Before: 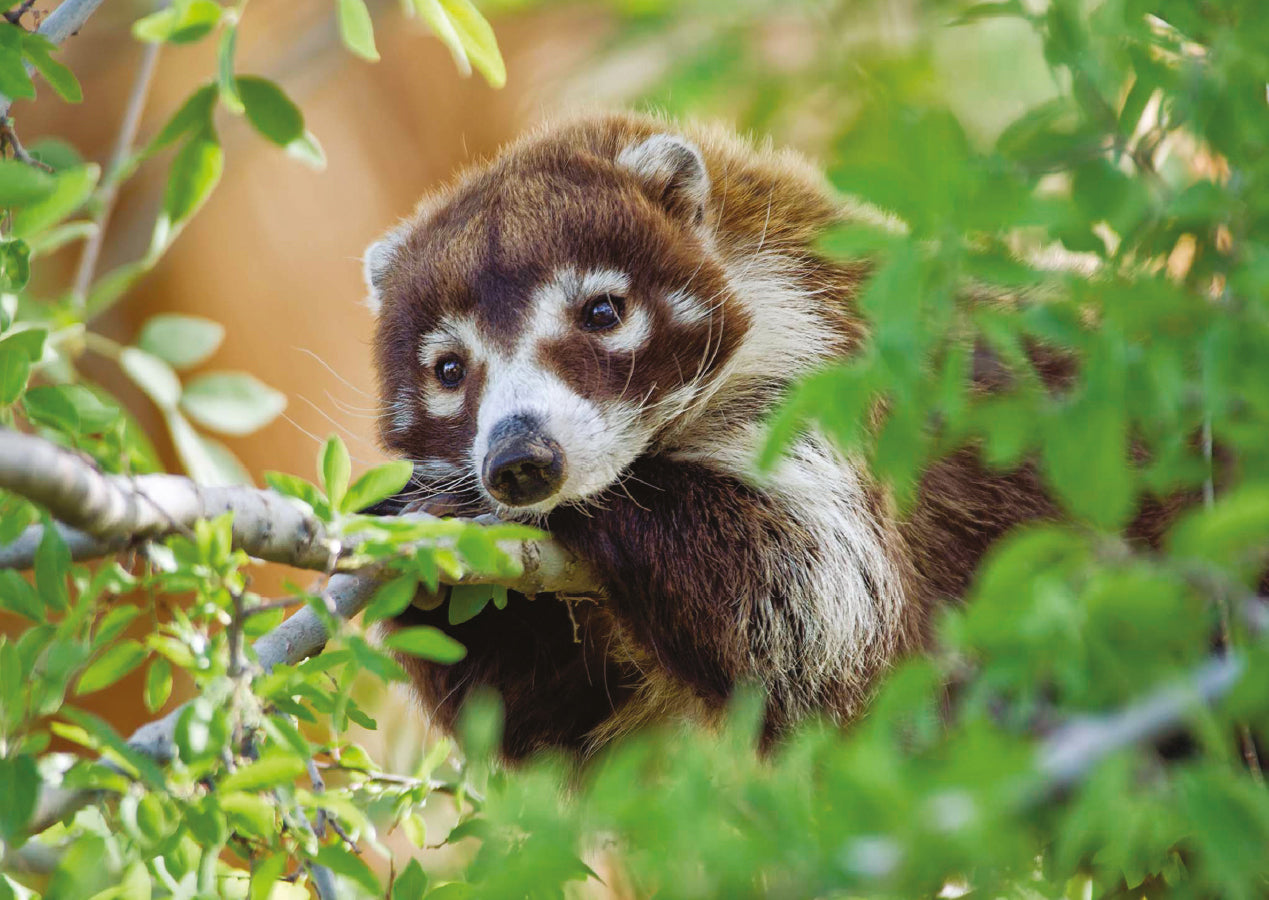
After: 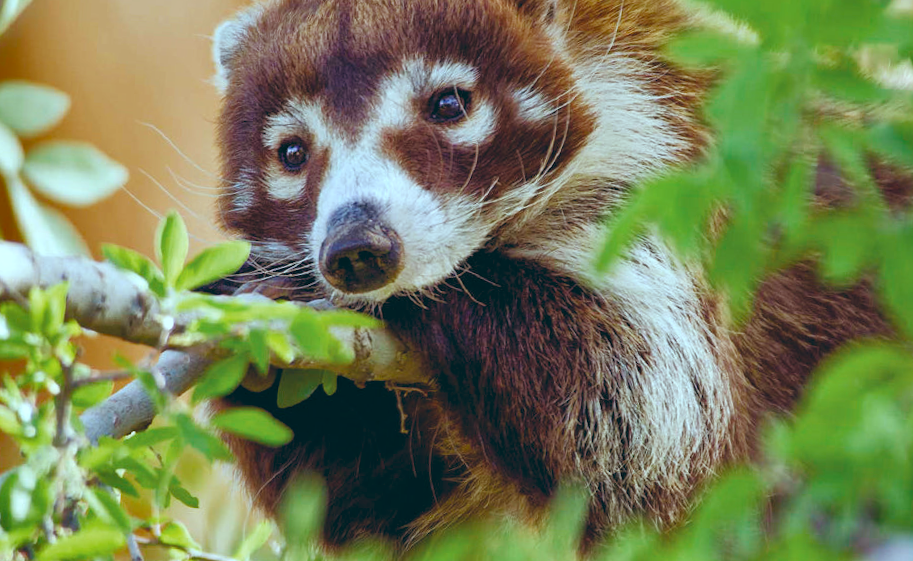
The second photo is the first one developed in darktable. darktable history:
crop and rotate: angle -3.37°, left 9.79%, top 20.73%, right 12.42%, bottom 11.82%
color balance rgb: perceptual saturation grading › global saturation 20%, perceptual saturation grading › highlights -25%, perceptual saturation grading › shadows 25%
color balance: lift [1.003, 0.993, 1.001, 1.007], gamma [1.018, 1.072, 0.959, 0.928], gain [0.974, 0.873, 1.031, 1.127]
shadows and highlights: shadows 12, white point adjustment 1.2, soften with gaussian
